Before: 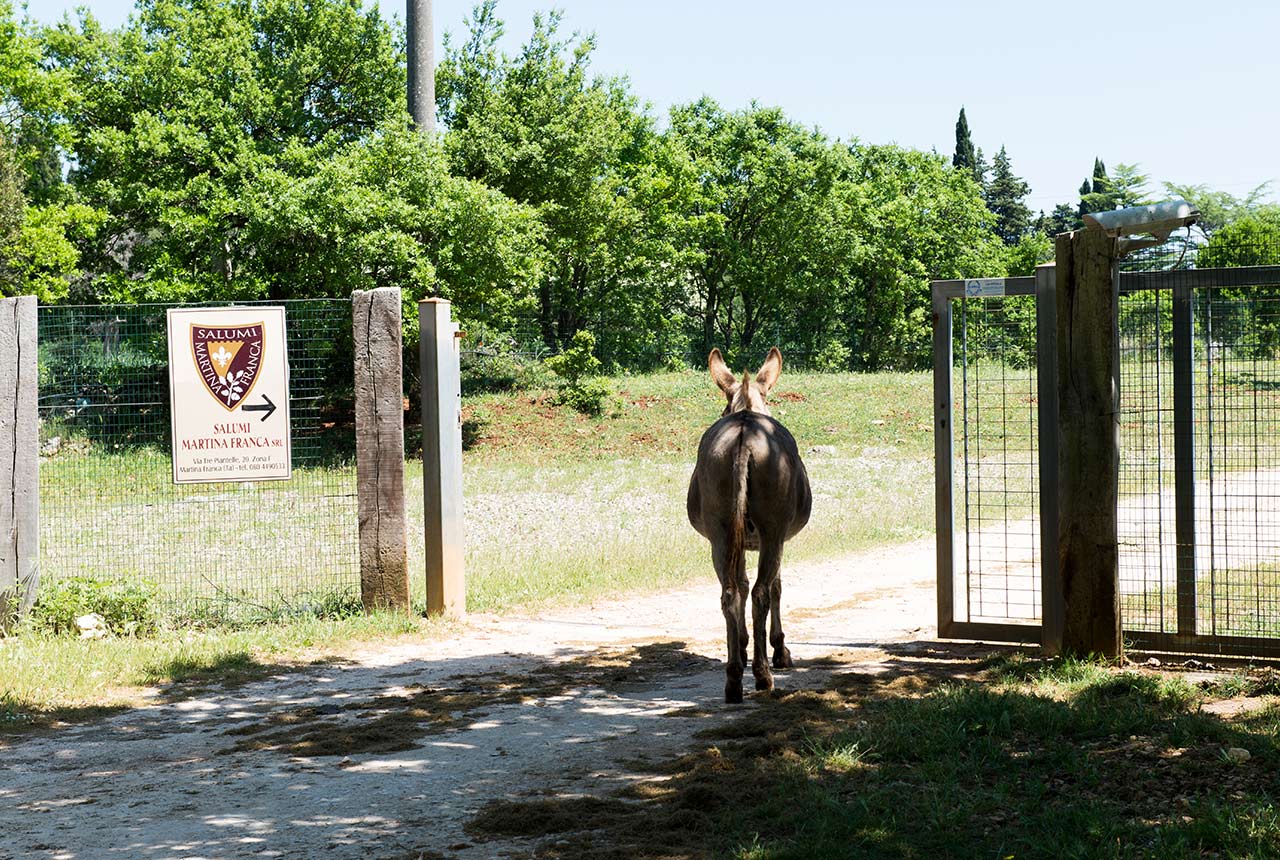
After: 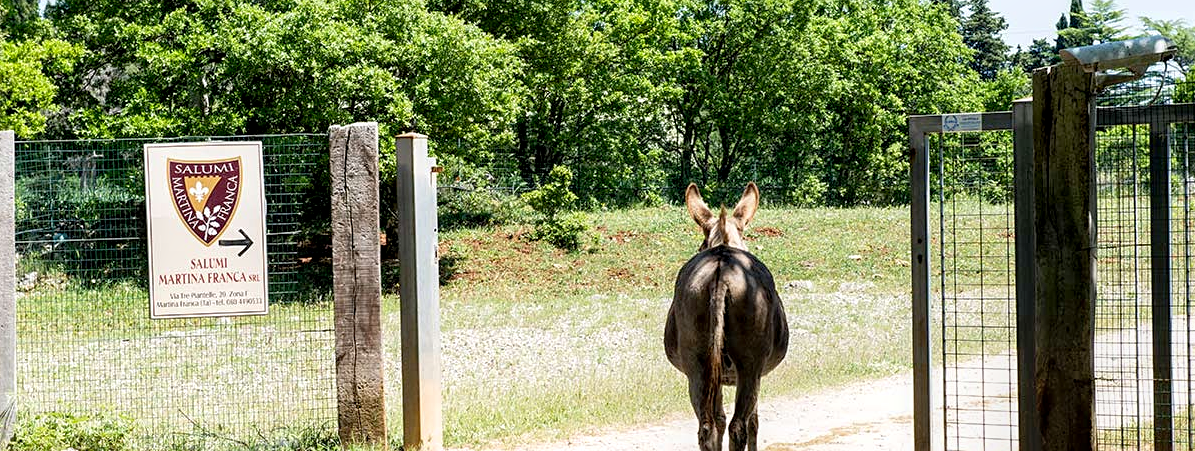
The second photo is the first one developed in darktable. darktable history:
sharpen: amount 0.207
crop: left 1.841%, top 19.23%, right 4.799%, bottom 28.311%
local contrast: on, module defaults
exposure: black level correction 0.008, exposure 0.096 EV, compensate highlight preservation false
